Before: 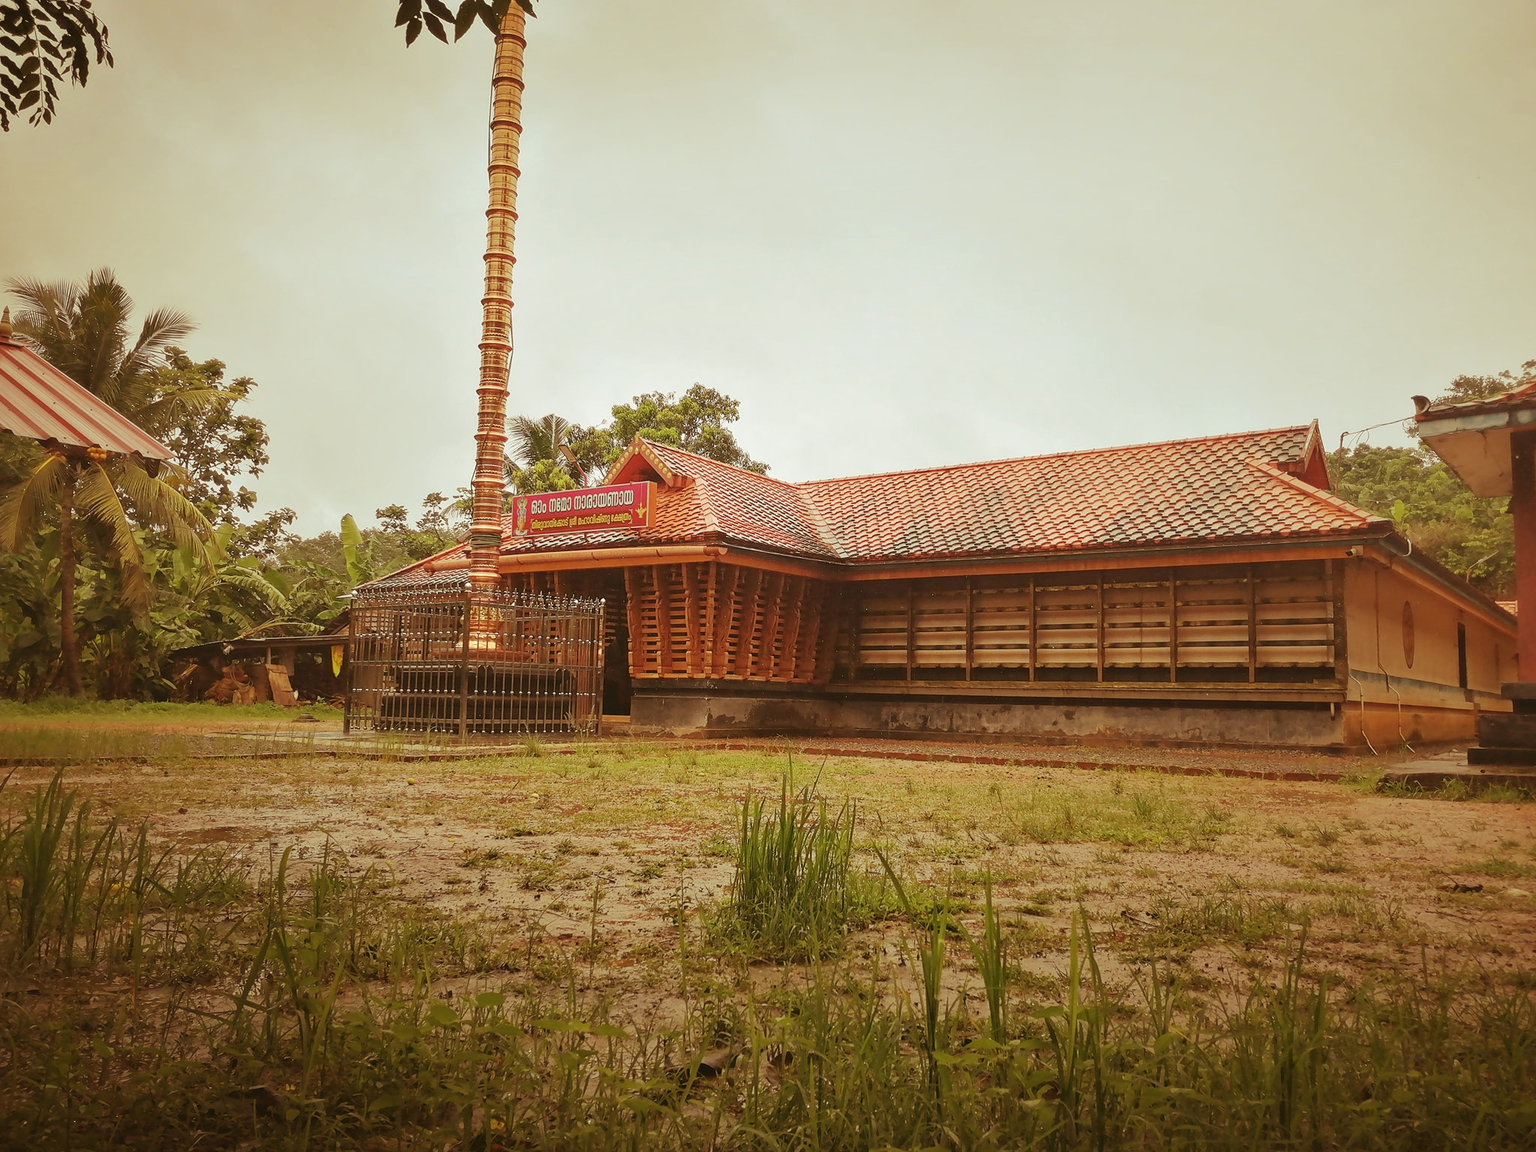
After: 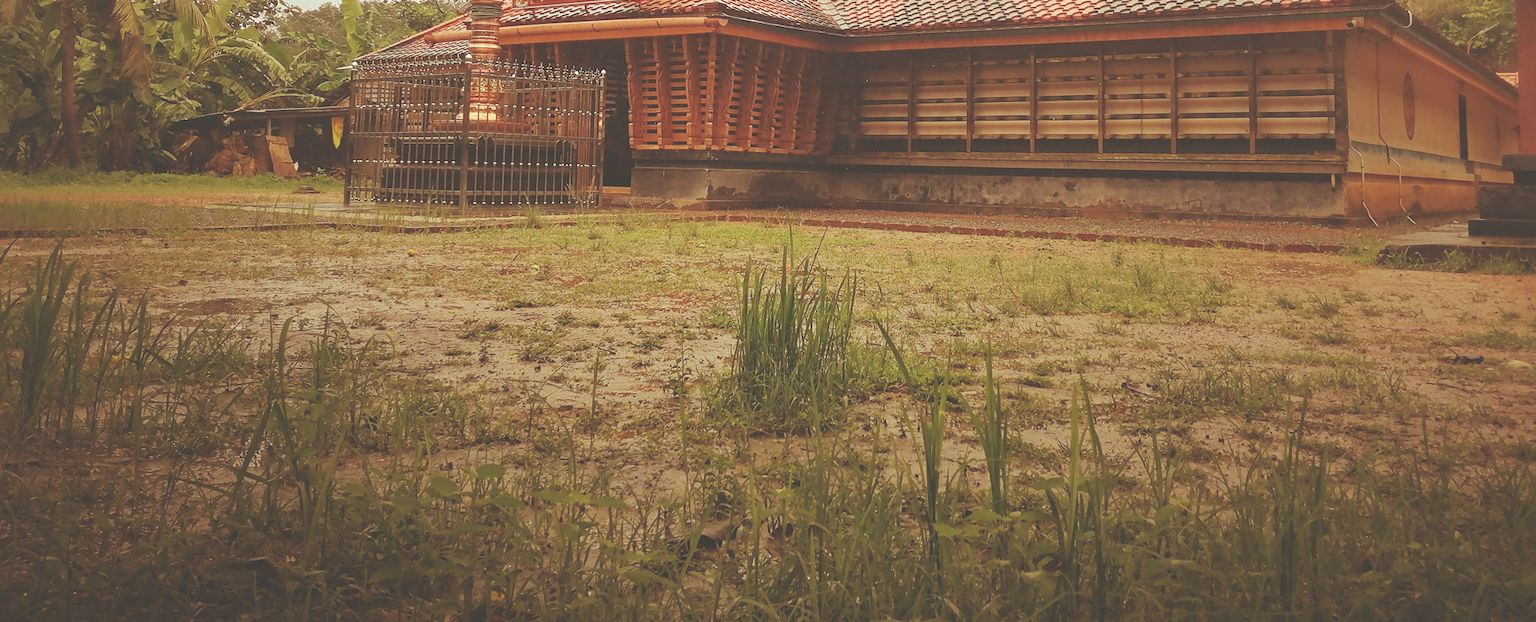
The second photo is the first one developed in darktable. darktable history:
crop and rotate: top 45.909%, right 0.02%
exposure: black level correction -0.04, exposure 0.065 EV, compensate exposure bias true, compensate highlight preservation false
